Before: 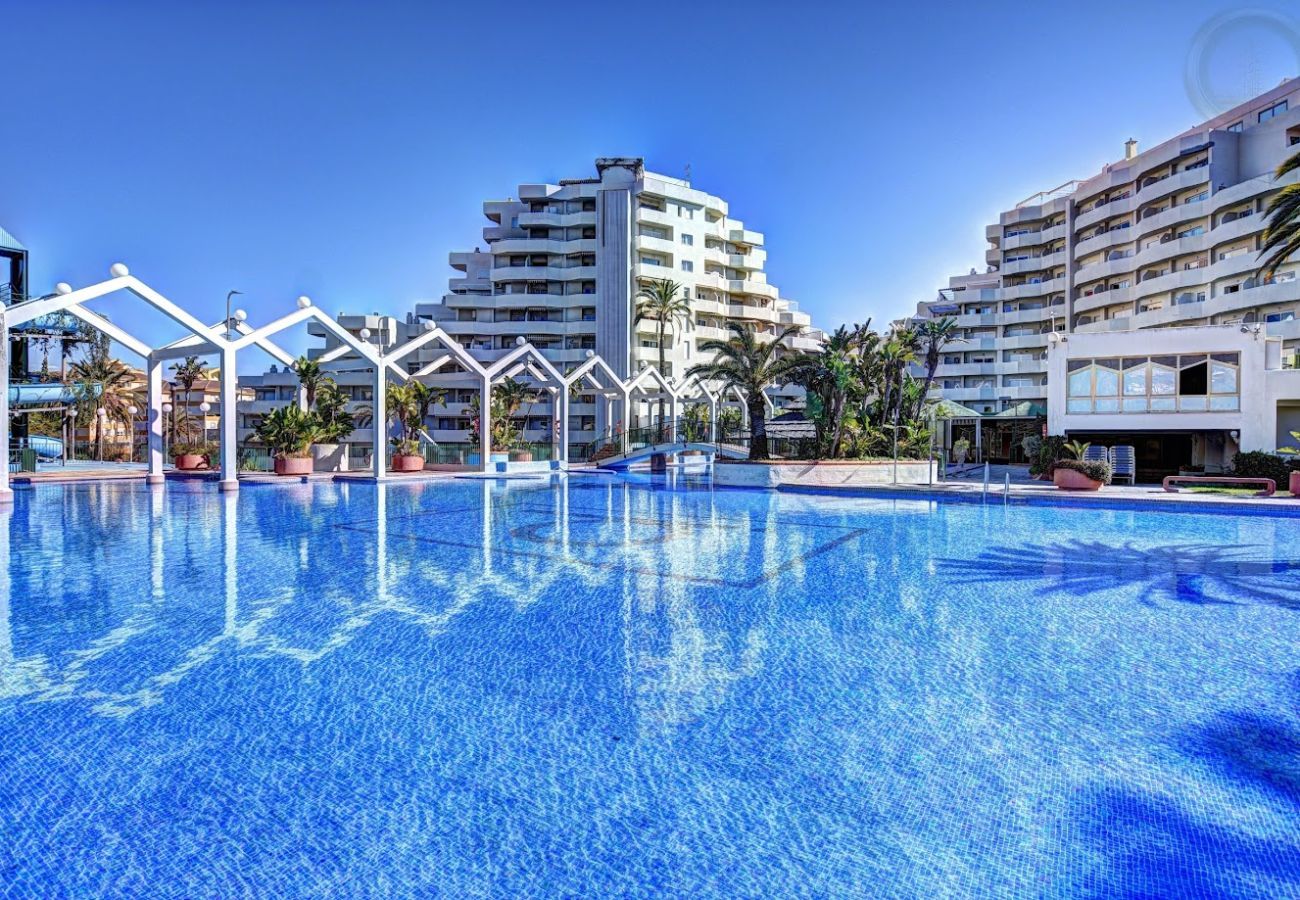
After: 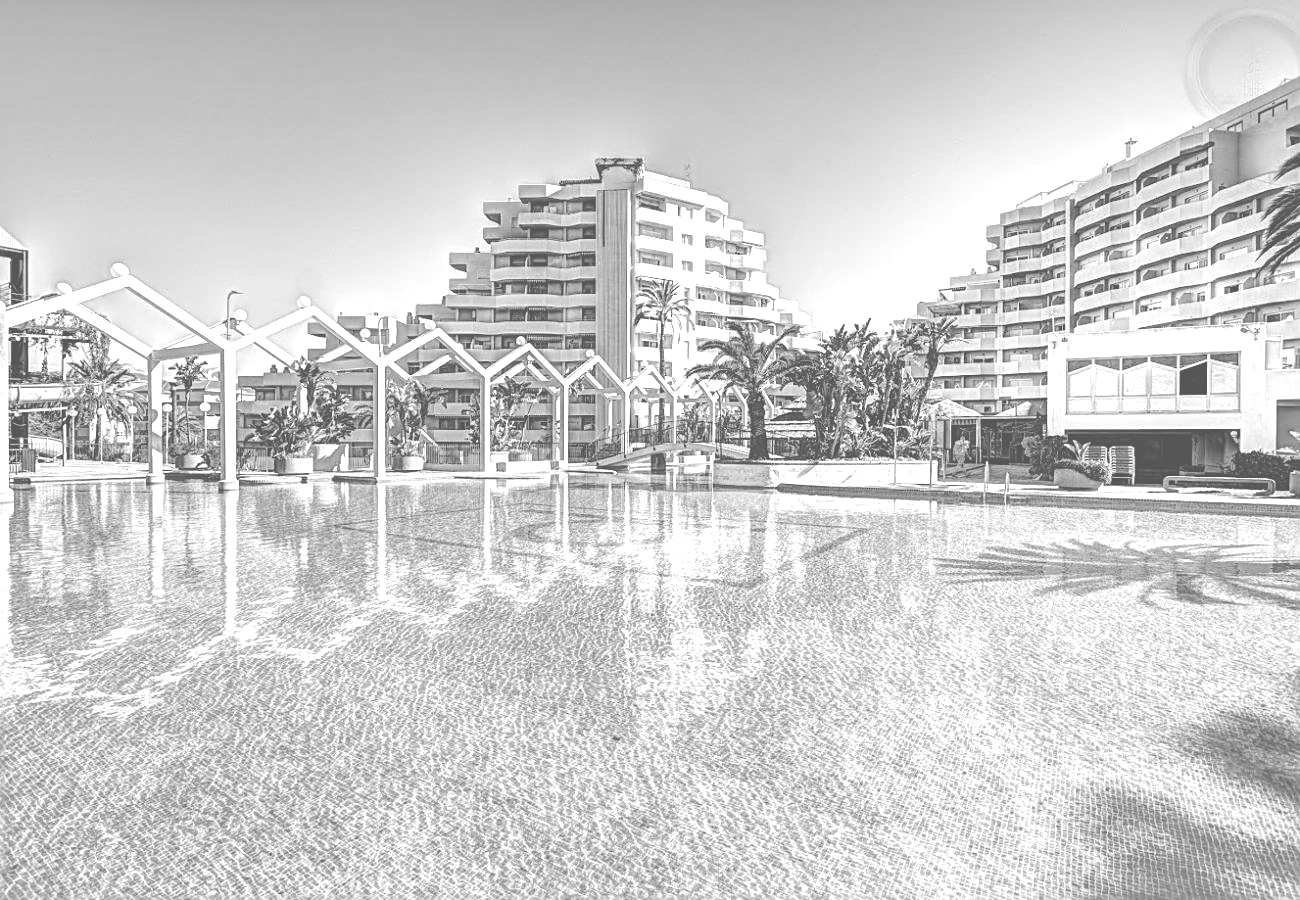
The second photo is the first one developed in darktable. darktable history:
color correction: highlights a* -0.772, highlights b* -8.92
exposure: exposure 1.2 EV, compensate highlight preservation false
white balance: red 0.978, blue 0.999
monochrome: a -35.87, b 49.73, size 1.7
sharpen: on, module defaults
colorize: hue 147.6°, saturation 65%, lightness 21.64%
color balance rgb: shadows lift › chroma 2%, shadows lift › hue 135.47°, highlights gain › chroma 2%, highlights gain › hue 291.01°, global offset › luminance 0.5%, perceptual saturation grading › global saturation -10.8%, perceptual saturation grading › highlights -26.83%, perceptual saturation grading › shadows 21.25%, perceptual brilliance grading › highlights 17.77%, perceptual brilliance grading › mid-tones 31.71%, perceptual brilliance grading › shadows -31.01%, global vibrance 24.91%
color balance: output saturation 120%
